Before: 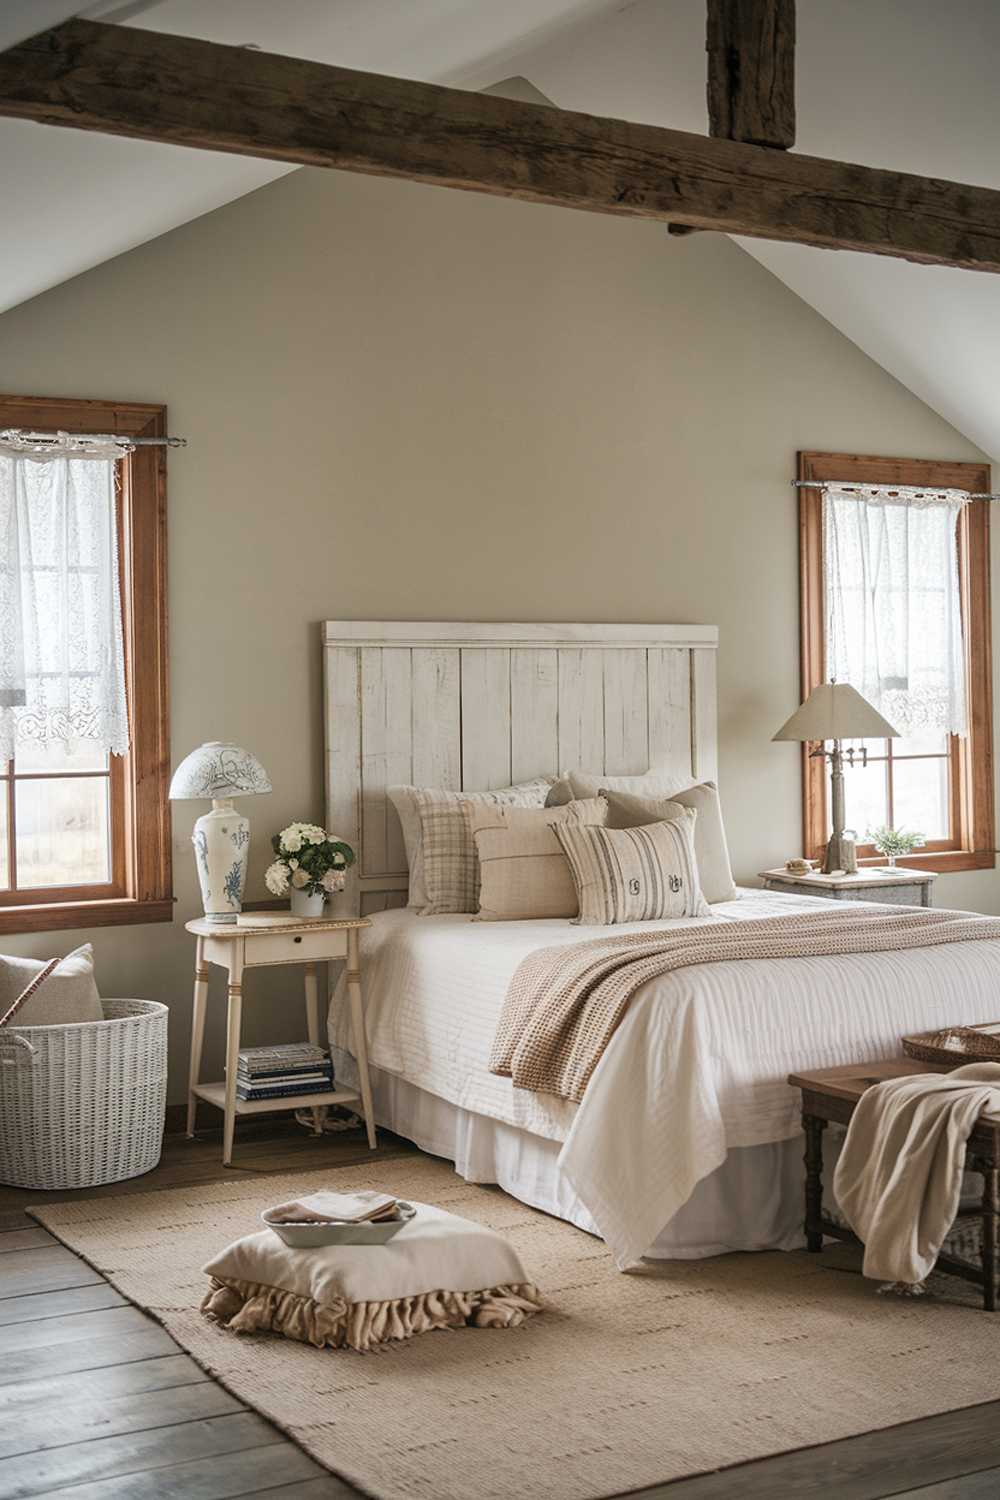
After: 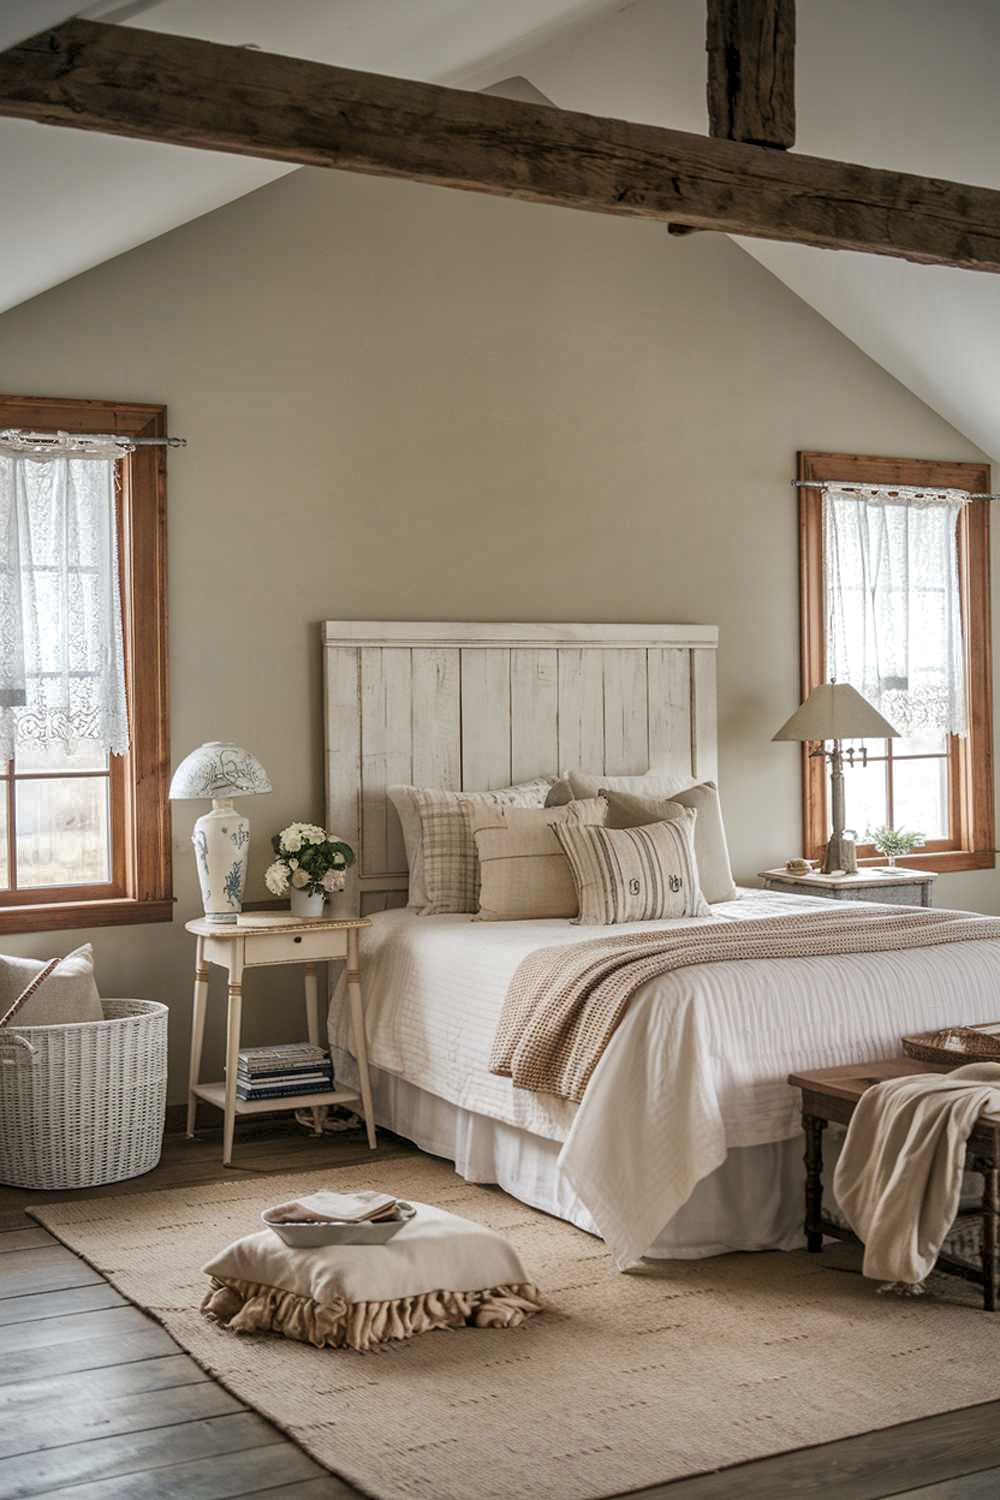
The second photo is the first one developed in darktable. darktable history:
shadows and highlights: shadows 29.92
local contrast: on, module defaults
